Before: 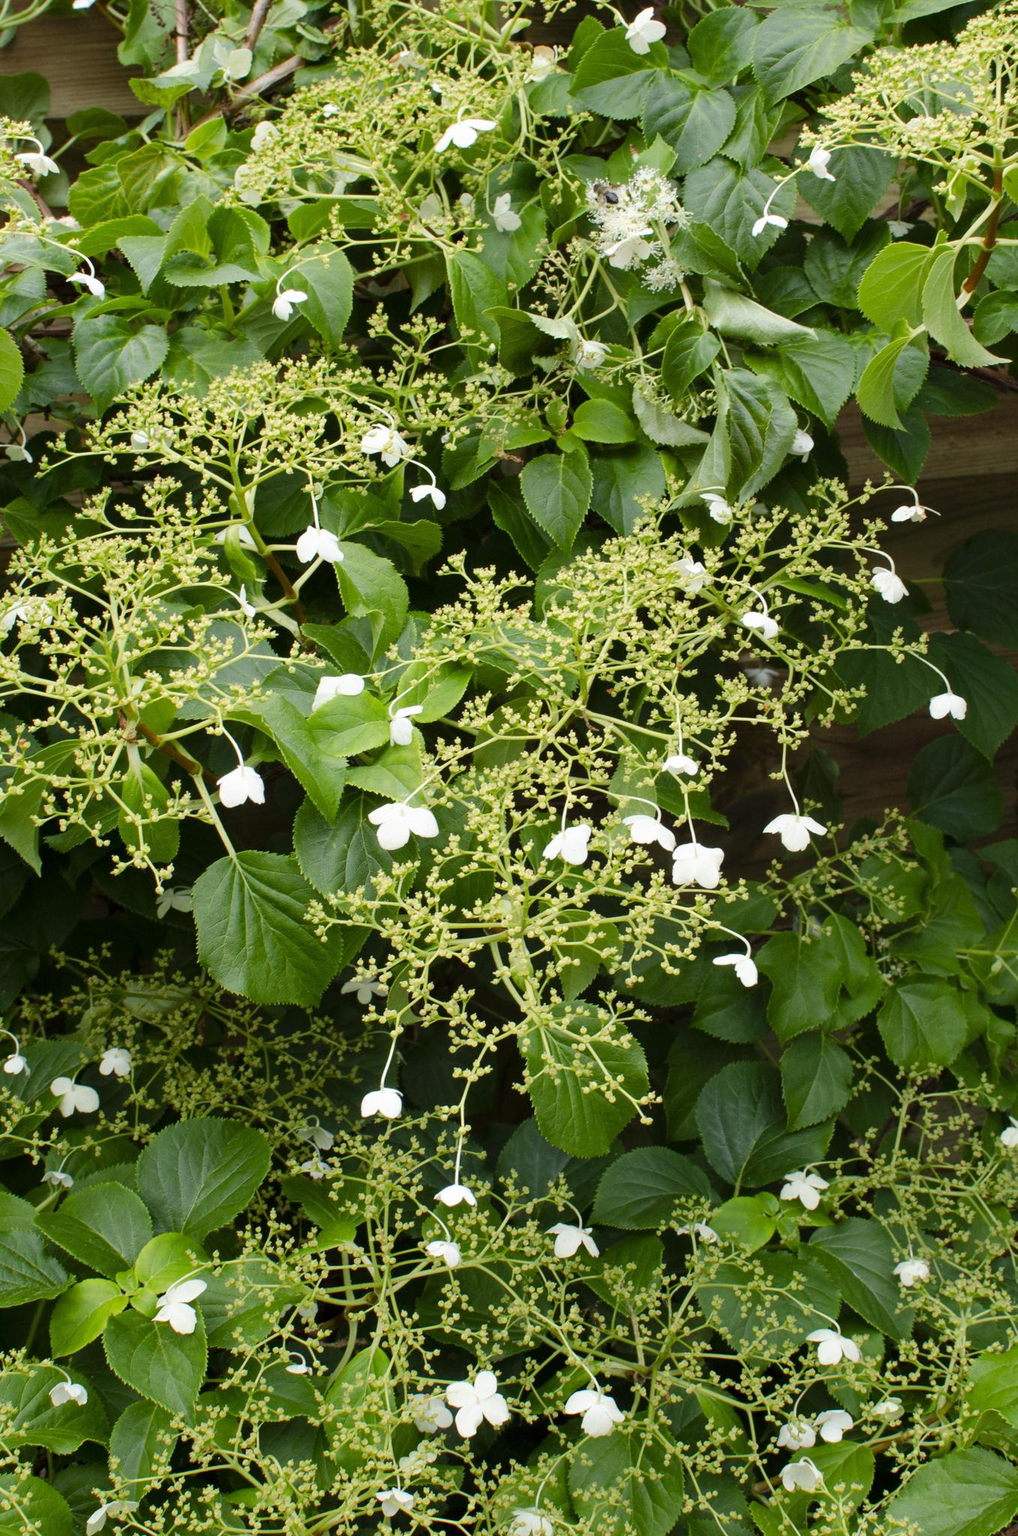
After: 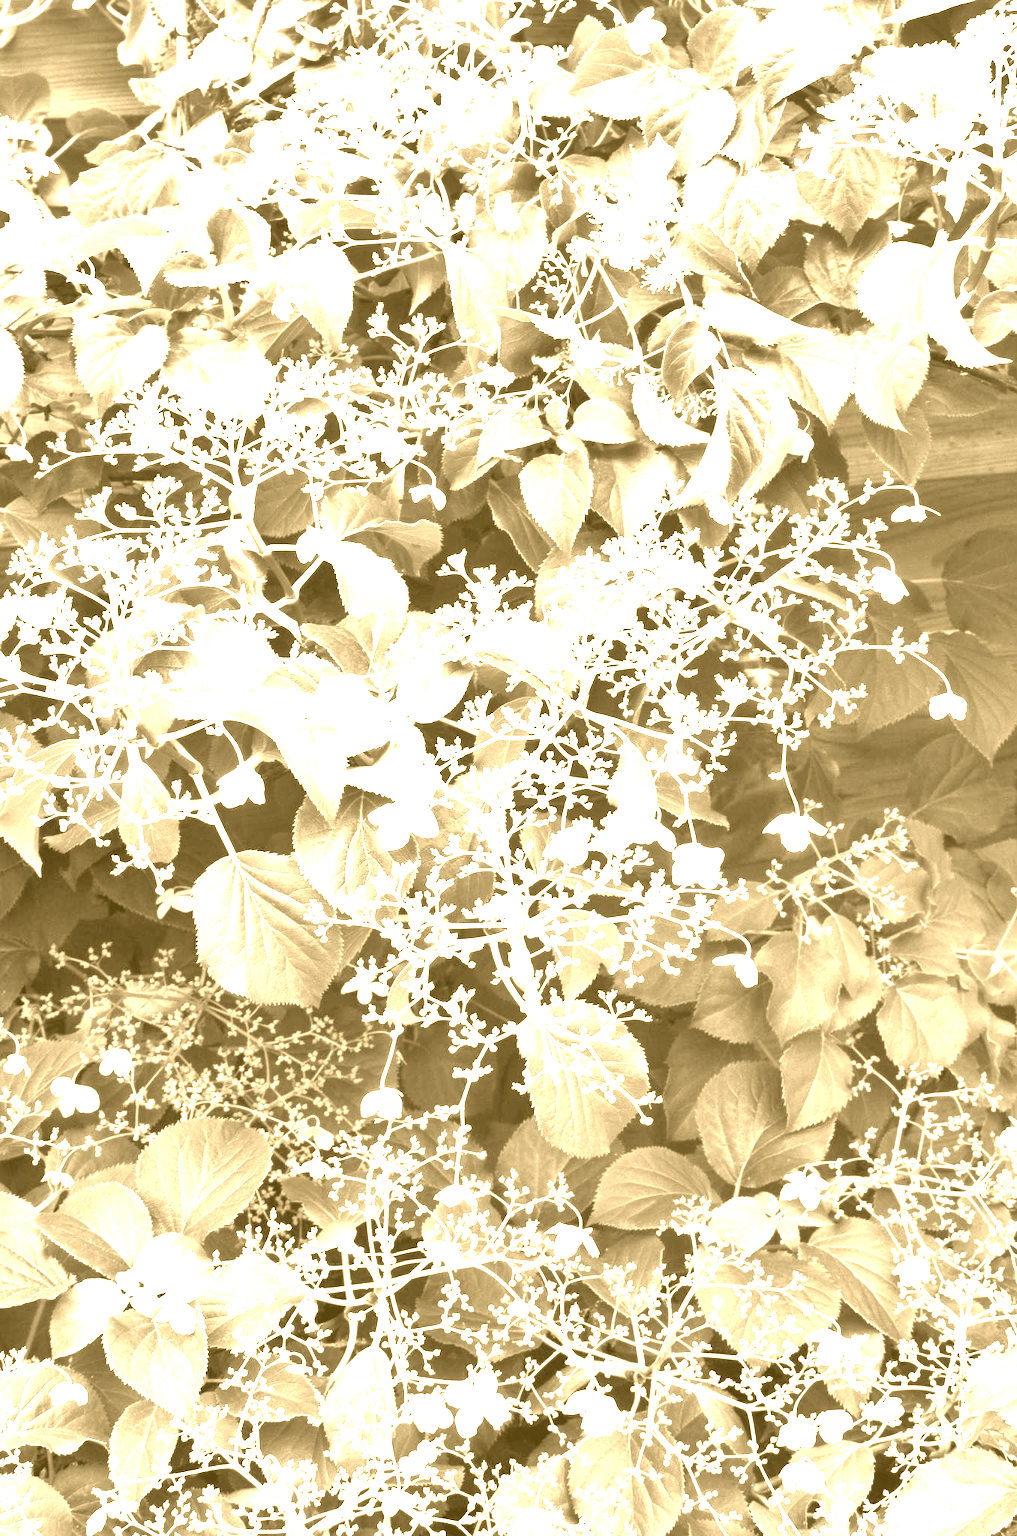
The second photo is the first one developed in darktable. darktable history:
colorize: hue 36°, source mix 100%
exposure: black level correction 0.001, exposure 1.84 EV, compensate highlight preservation false
shadows and highlights: low approximation 0.01, soften with gaussian
contrast brightness saturation: saturation -0.05
